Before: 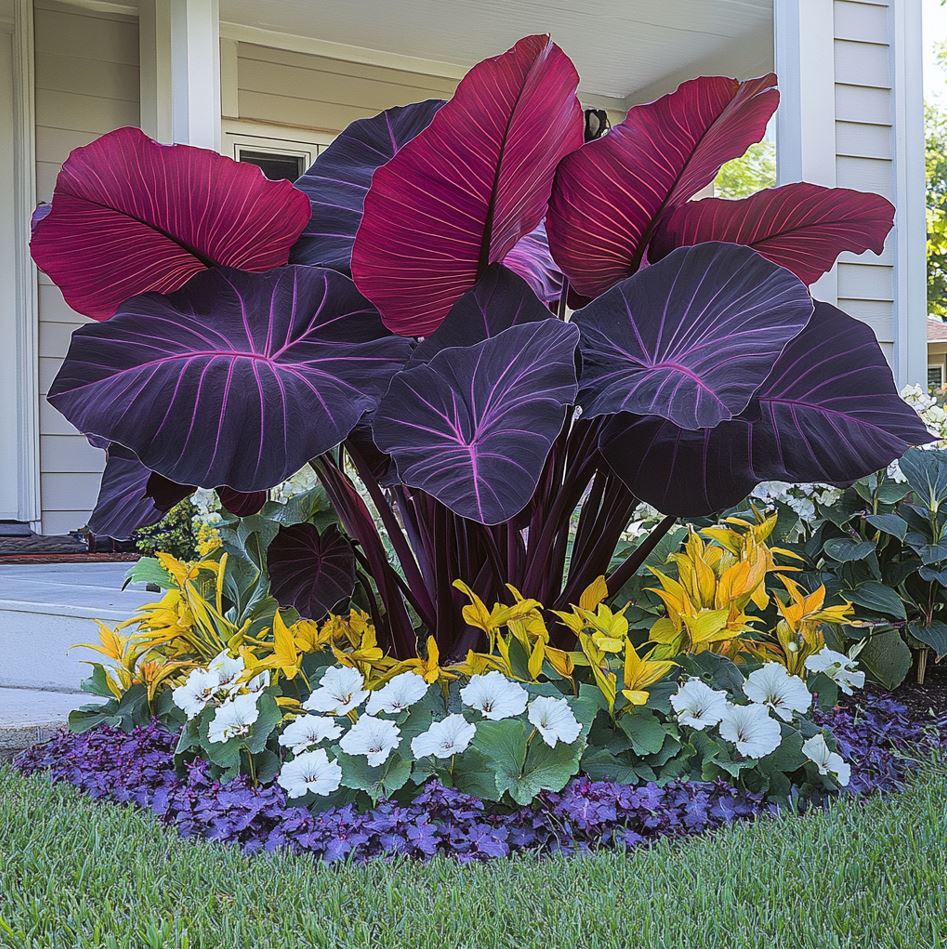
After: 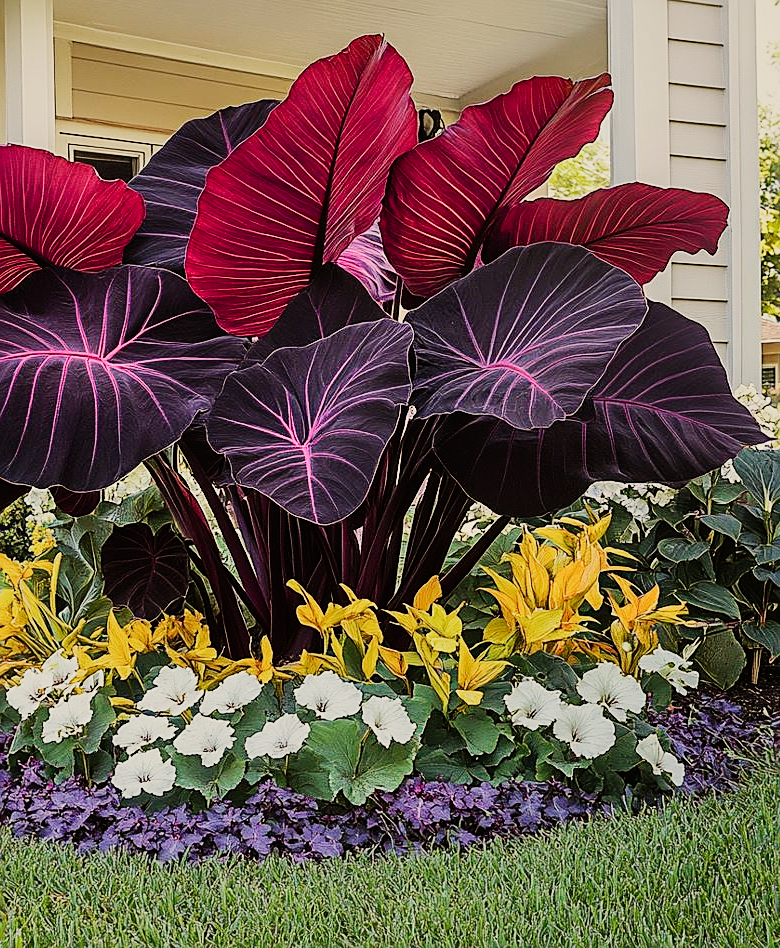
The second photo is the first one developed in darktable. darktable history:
crop: left 17.582%, bottom 0.031%
sharpen: on, module defaults
sigmoid: contrast 1.7, skew -0.2, preserve hue 0%, red attenuation 0.1, red rotation 0.035, green attenuation 0.1, green rotation -0.017, blue attenuation 0.15, blue rotation -0.052, base primaries Rec2020
white balance: red 1.138, green 0.996, blue 0.812
shadows and highlights: shadows 49, highlights -41, soften with gaussian
